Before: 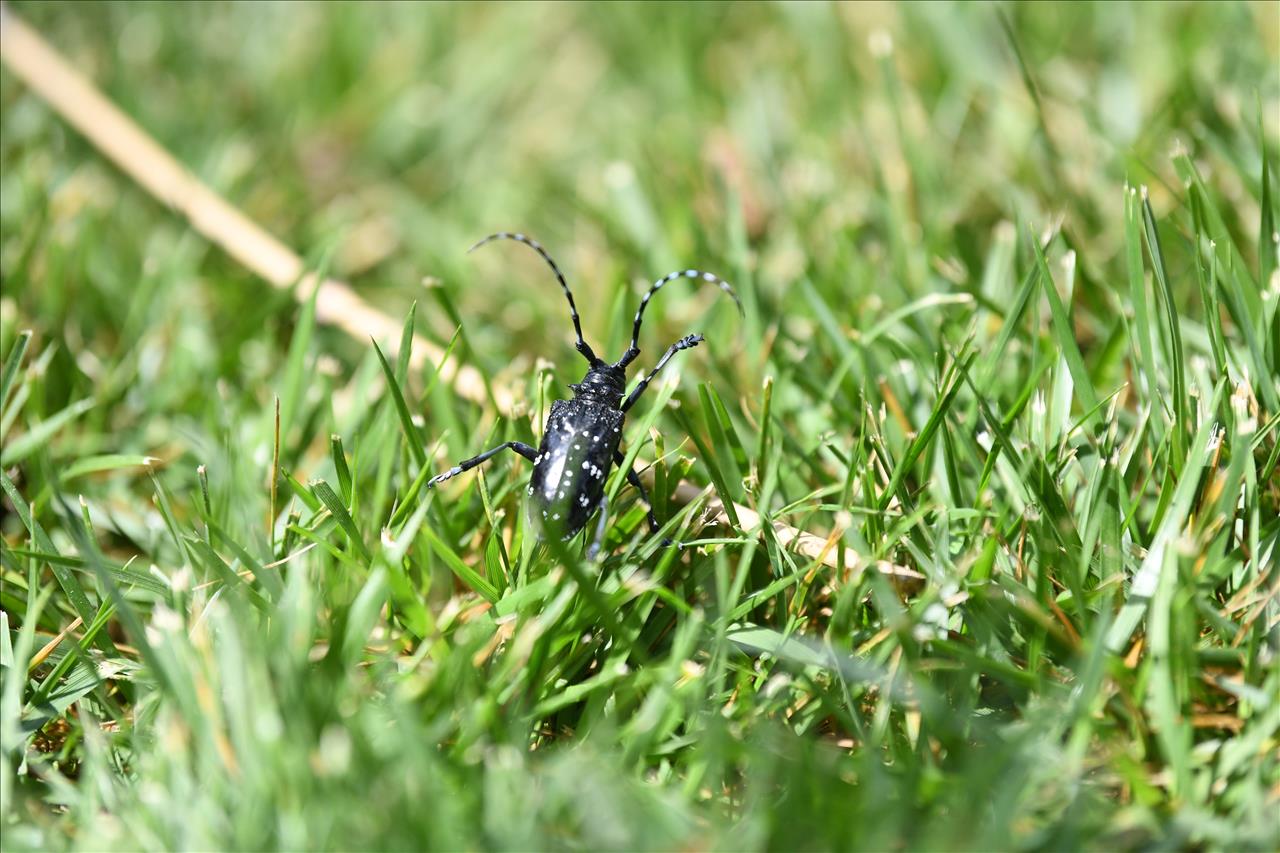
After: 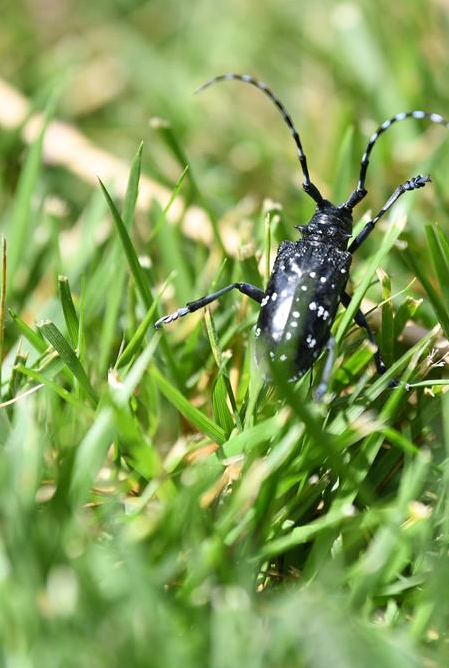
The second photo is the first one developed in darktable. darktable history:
crop and rotate: left 21.358%, top 18.718%, right 43.512%, bottom 2.964%
